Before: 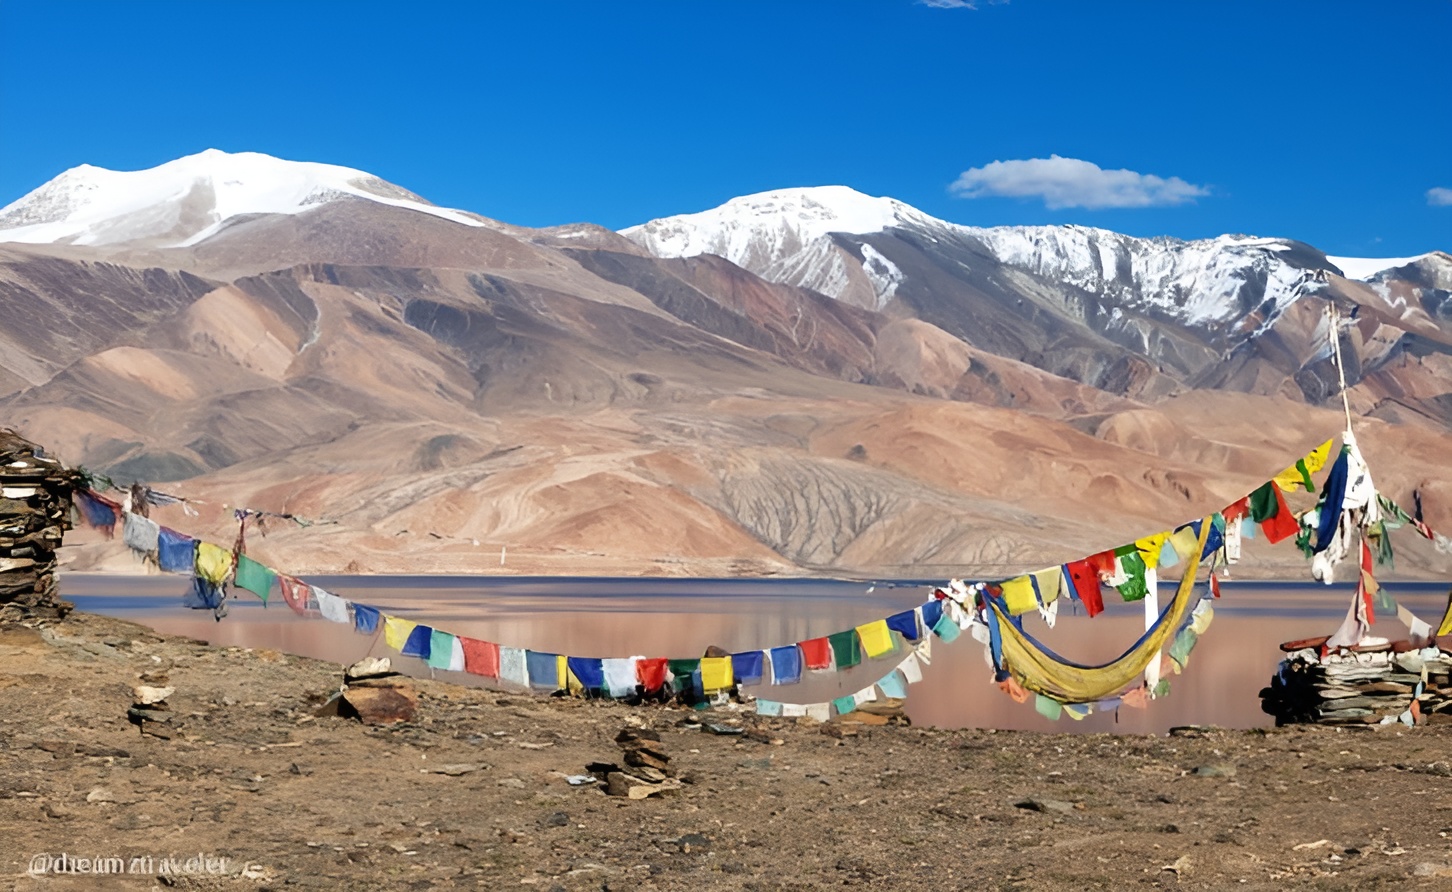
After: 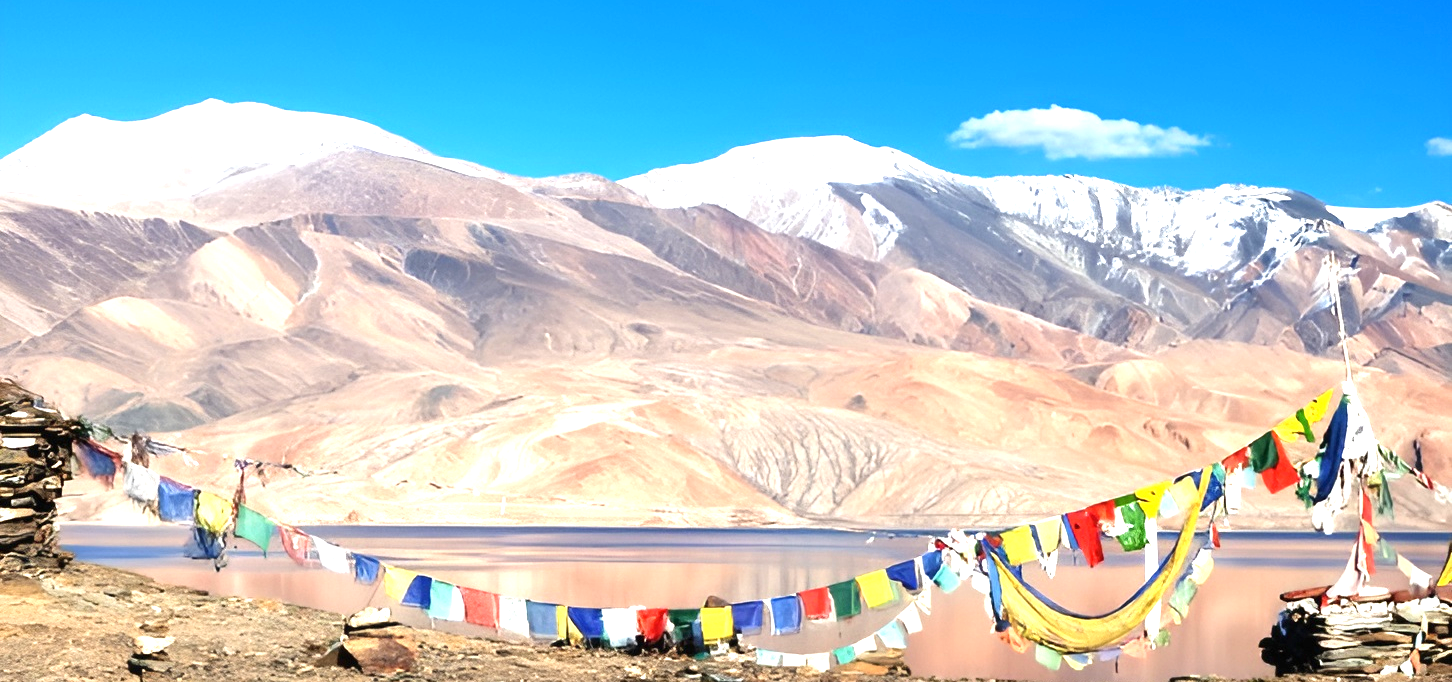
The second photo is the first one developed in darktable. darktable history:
crop: top 5.614%, bottom 17.907%
exposure: black level correction 0, exposure 1.2 EV, compensate exposure bias true, compensate highlight preservation false
